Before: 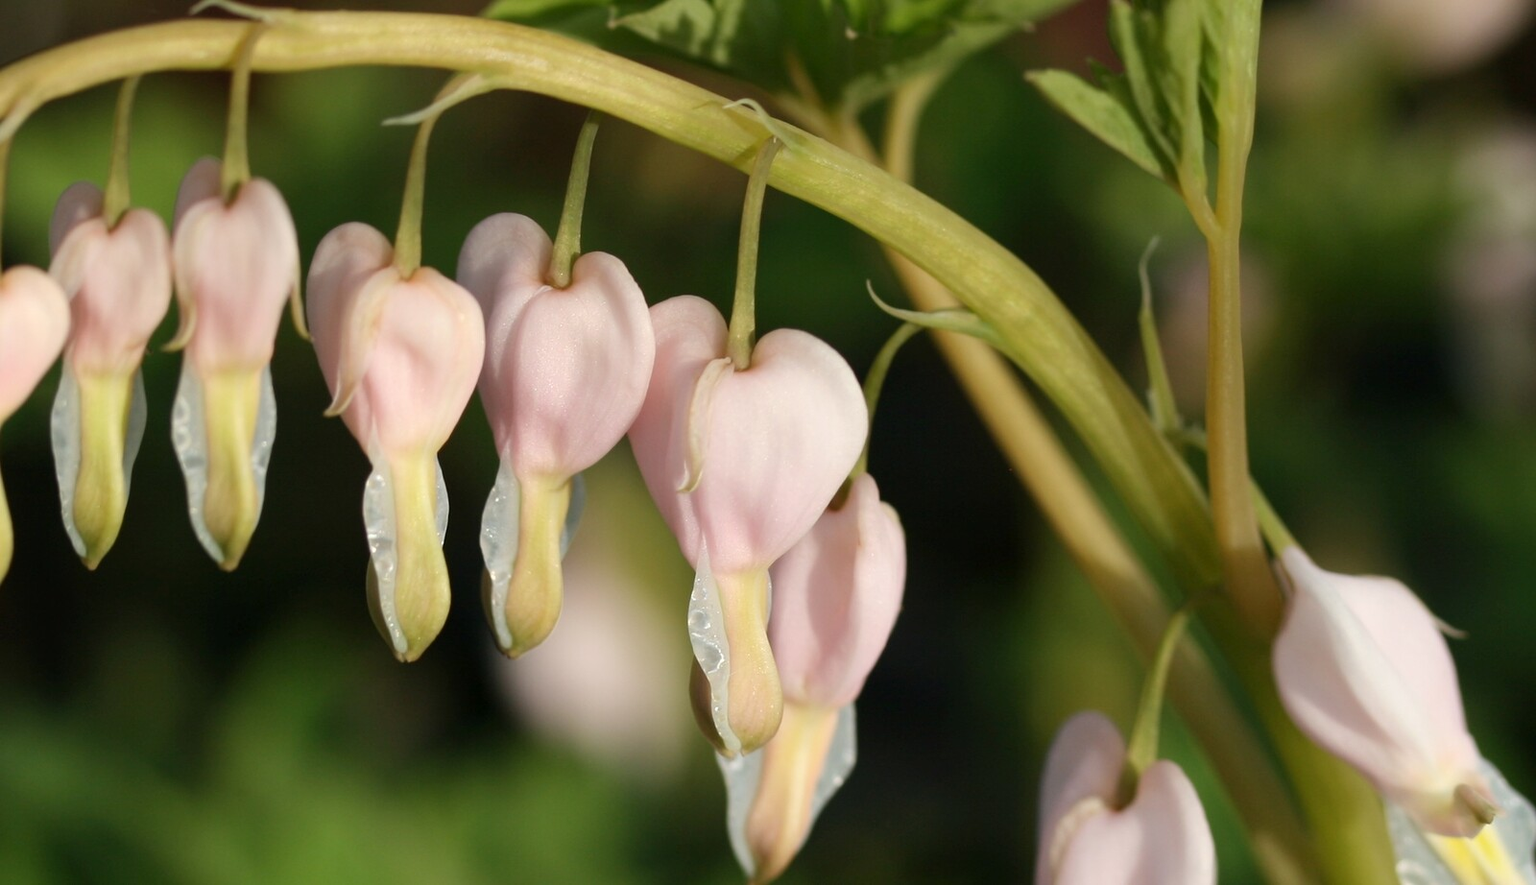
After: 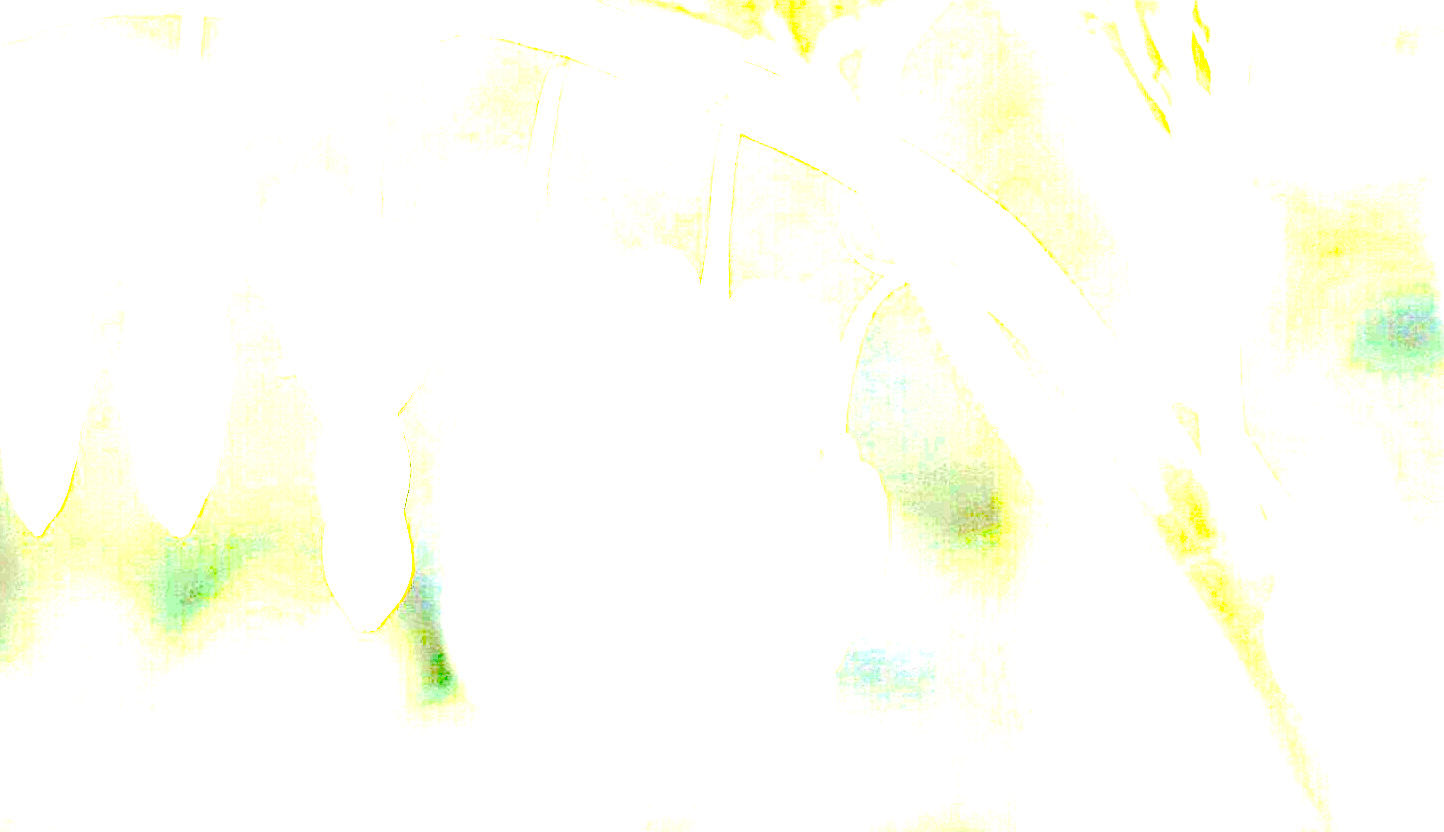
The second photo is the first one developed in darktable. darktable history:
local contrast: mode bilateral grid, contrast 10, coarseness 25, detail 115%, midtone range 0.2
exposure: exposure 7.98 EV, compensate highlight preservation false
crop: left 3.676%, top 6.492%, right 6.039%, bottom 3.191%
